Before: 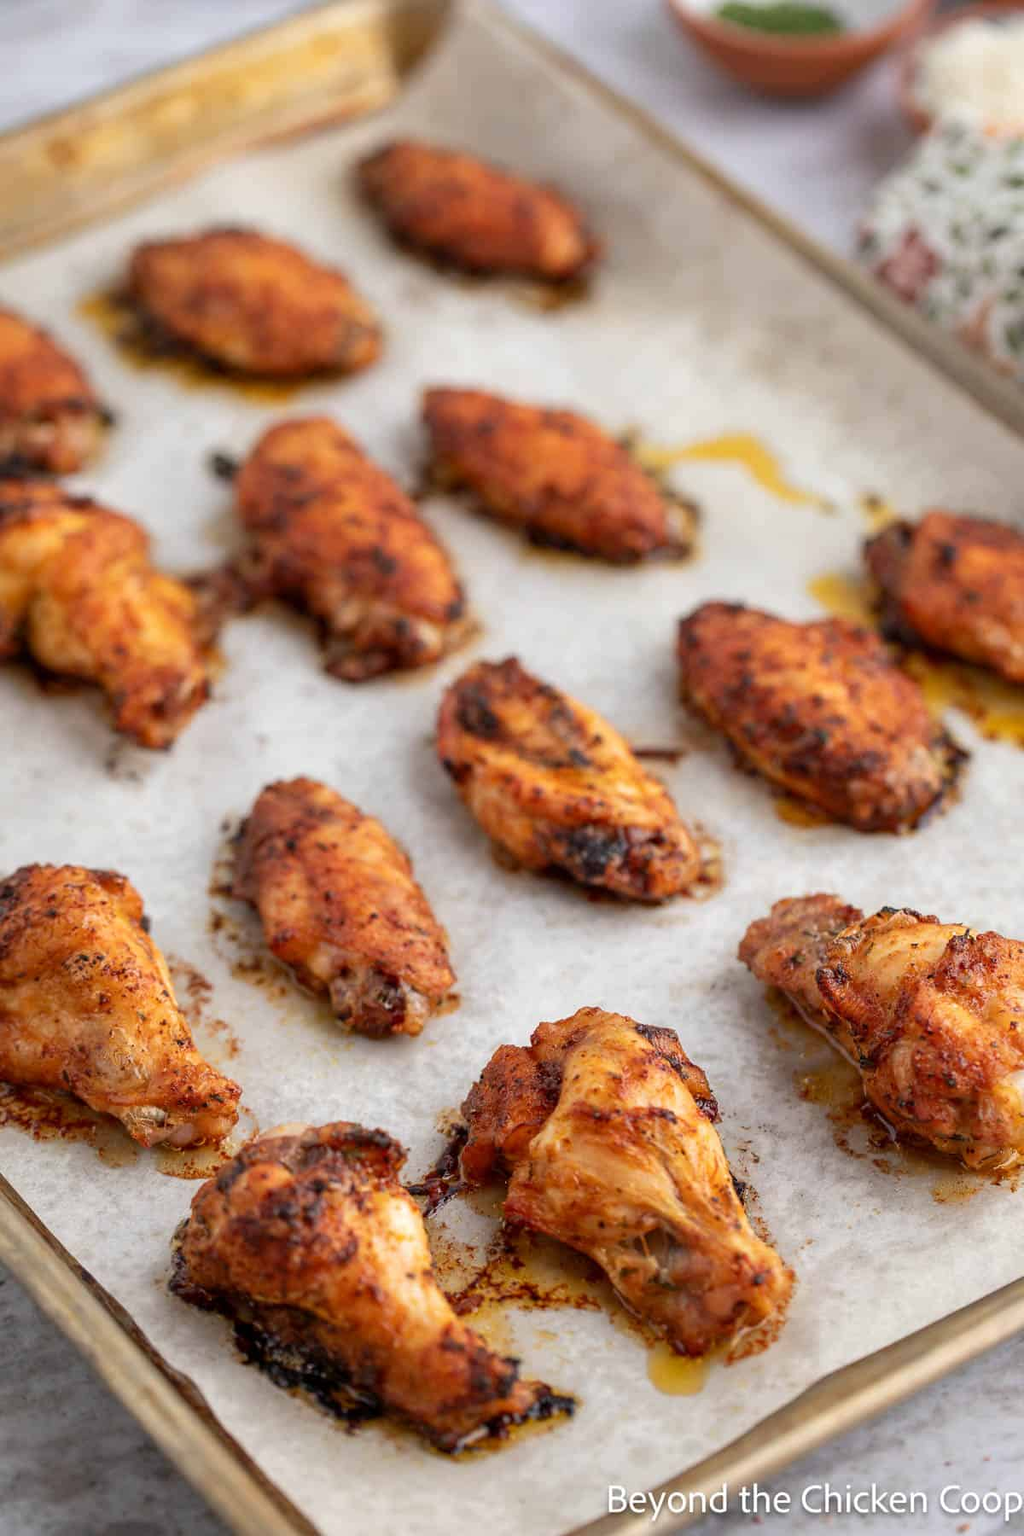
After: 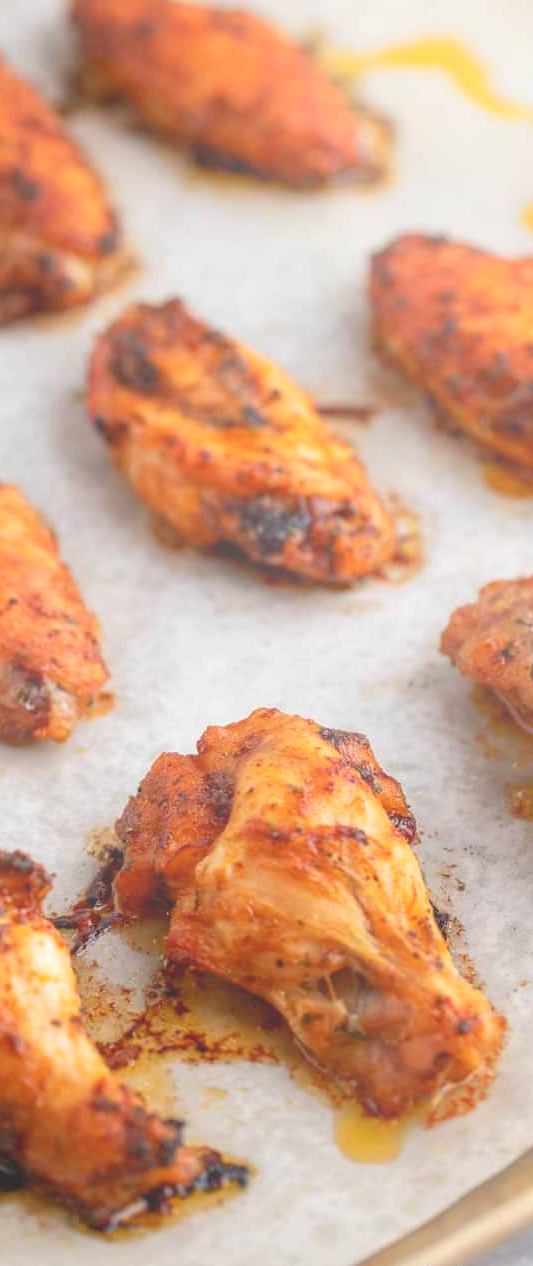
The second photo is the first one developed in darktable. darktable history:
crop: left 35.432%, top 26.233%, right 20.145%, bottom 3.432%
exposure: compensate highlight preservation false
bloom: size 38%, threshold 95%, strength 30%
